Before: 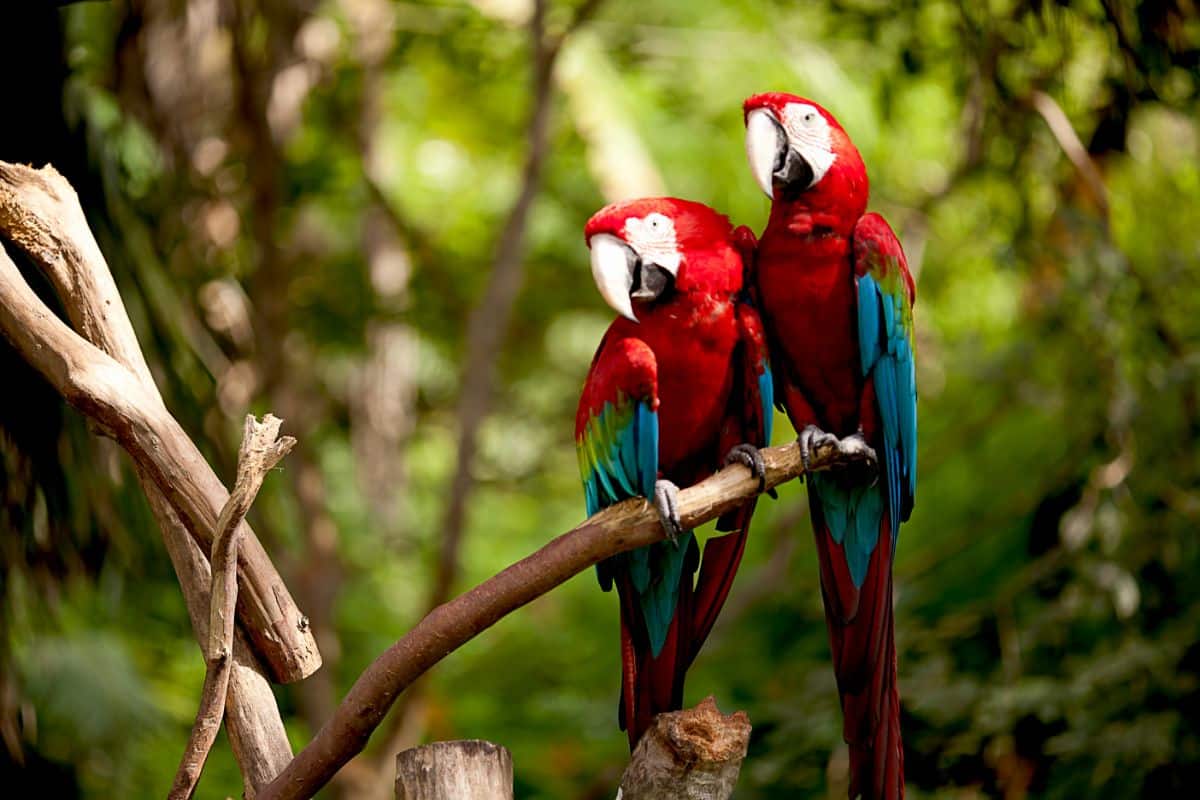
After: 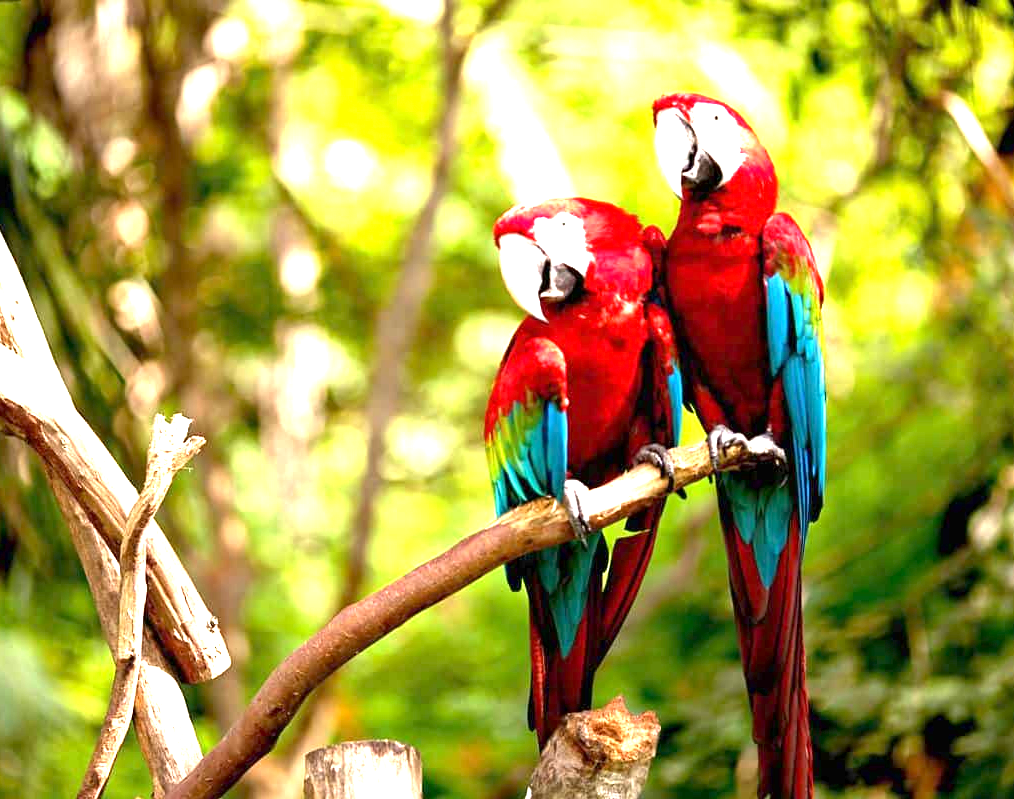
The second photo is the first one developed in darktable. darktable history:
exposure: exposure 1.998 EV, compensate highlight preservation false
crop: left 7.661%, right 7.792%
